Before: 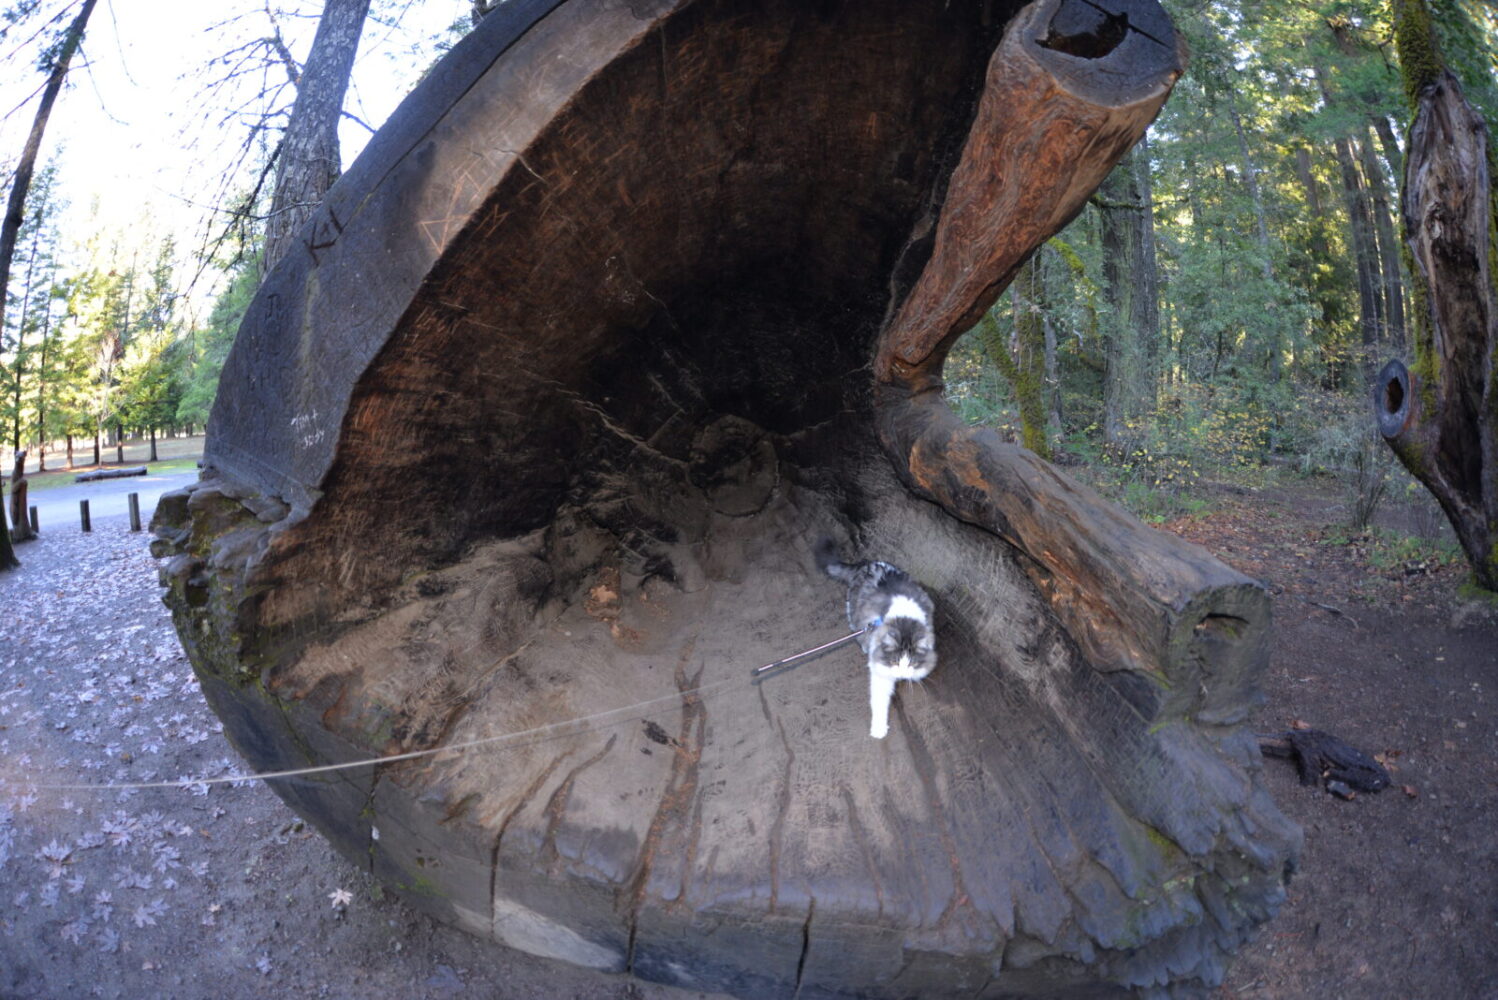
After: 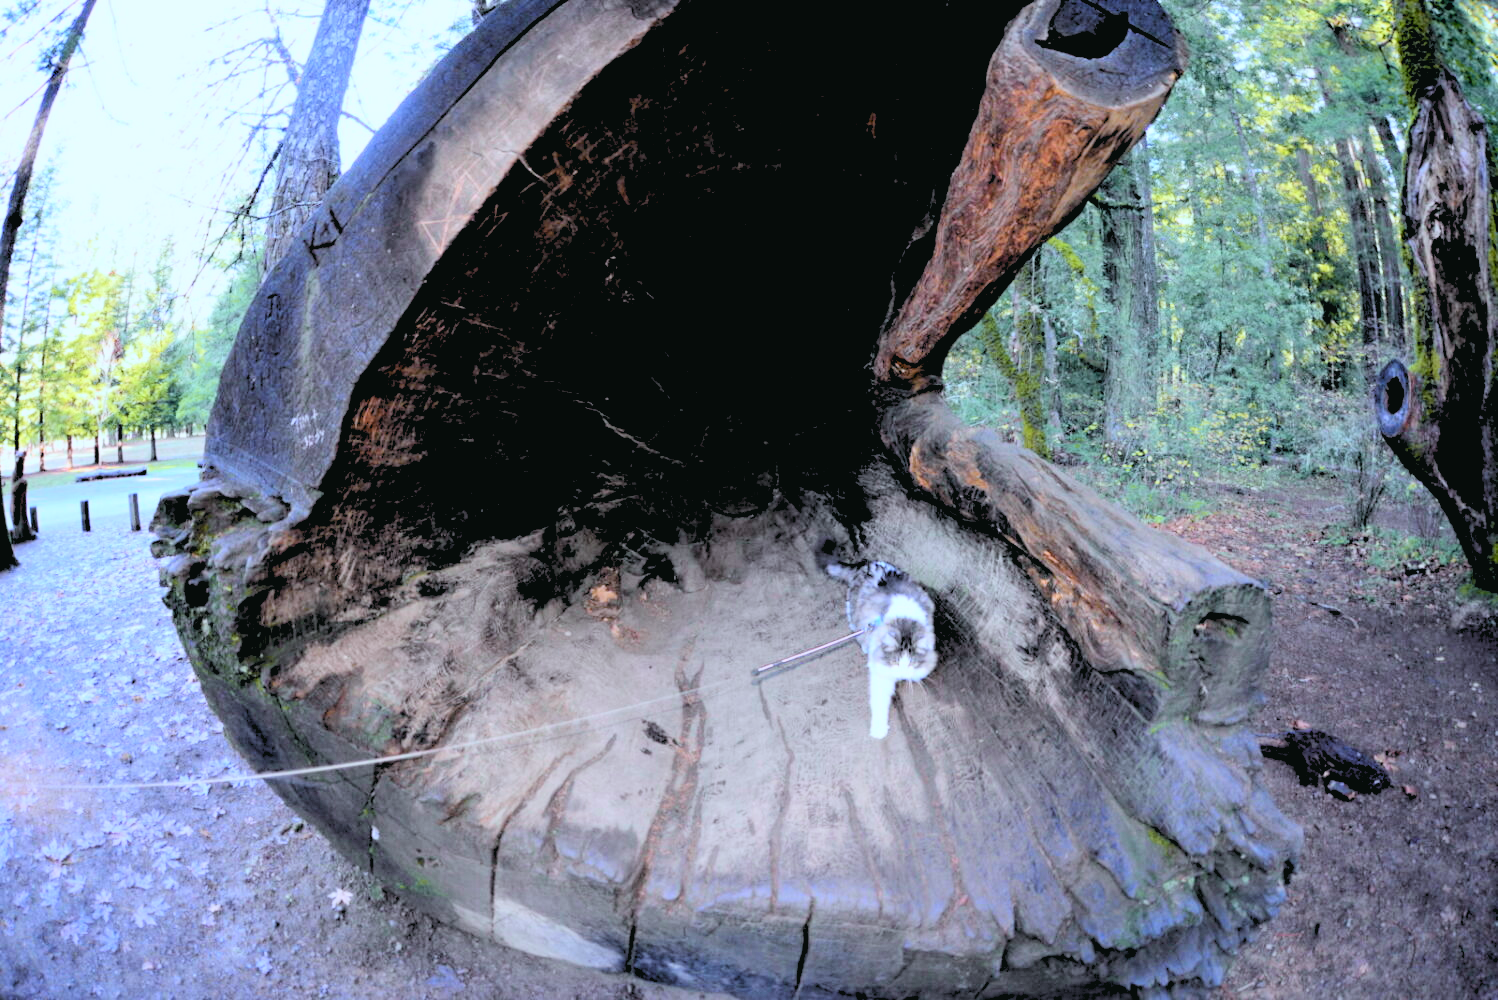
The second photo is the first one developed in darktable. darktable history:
white balance: red 0.931, blue 1.11
tone curve: curves: ch0 [(0, 0.028) (0.037, 0.05) (0.123, 0.108) (0.19, 0.164) (0.269, 0.247) (0.475, 0.533) (0.595, 0.695) (0.718, 0.823) (0.855, 0.913) (1, 0.982)]; ch1 [(0, 0) (0.243, 0.245) (0.427, 0.41) (0.493, 0.481) (0.505, 0.502) (0.536, 0.545) (0.56, 0.582) (0.611, 0.644) (0.769, 0.807) (1, 1)]; ch2 [(0, 0) (0.249, 0.216) (0.349, 0.321) (0.424, 0.442) (0.476, 0.483) (0.498, 0.499) (0.517, 0.519) (0.532, 0.55) (0.569, 0.608) (0.614, 0.661) (0.706, 0.75) (0.808, 0.809) (0.991, 0.968)], color space Lab, independent channels, preserve colors none
rgb levels: levels [[0.027, 0.429, 0.996], [0, 0.5, 1], [0, 0.5, 1]]
